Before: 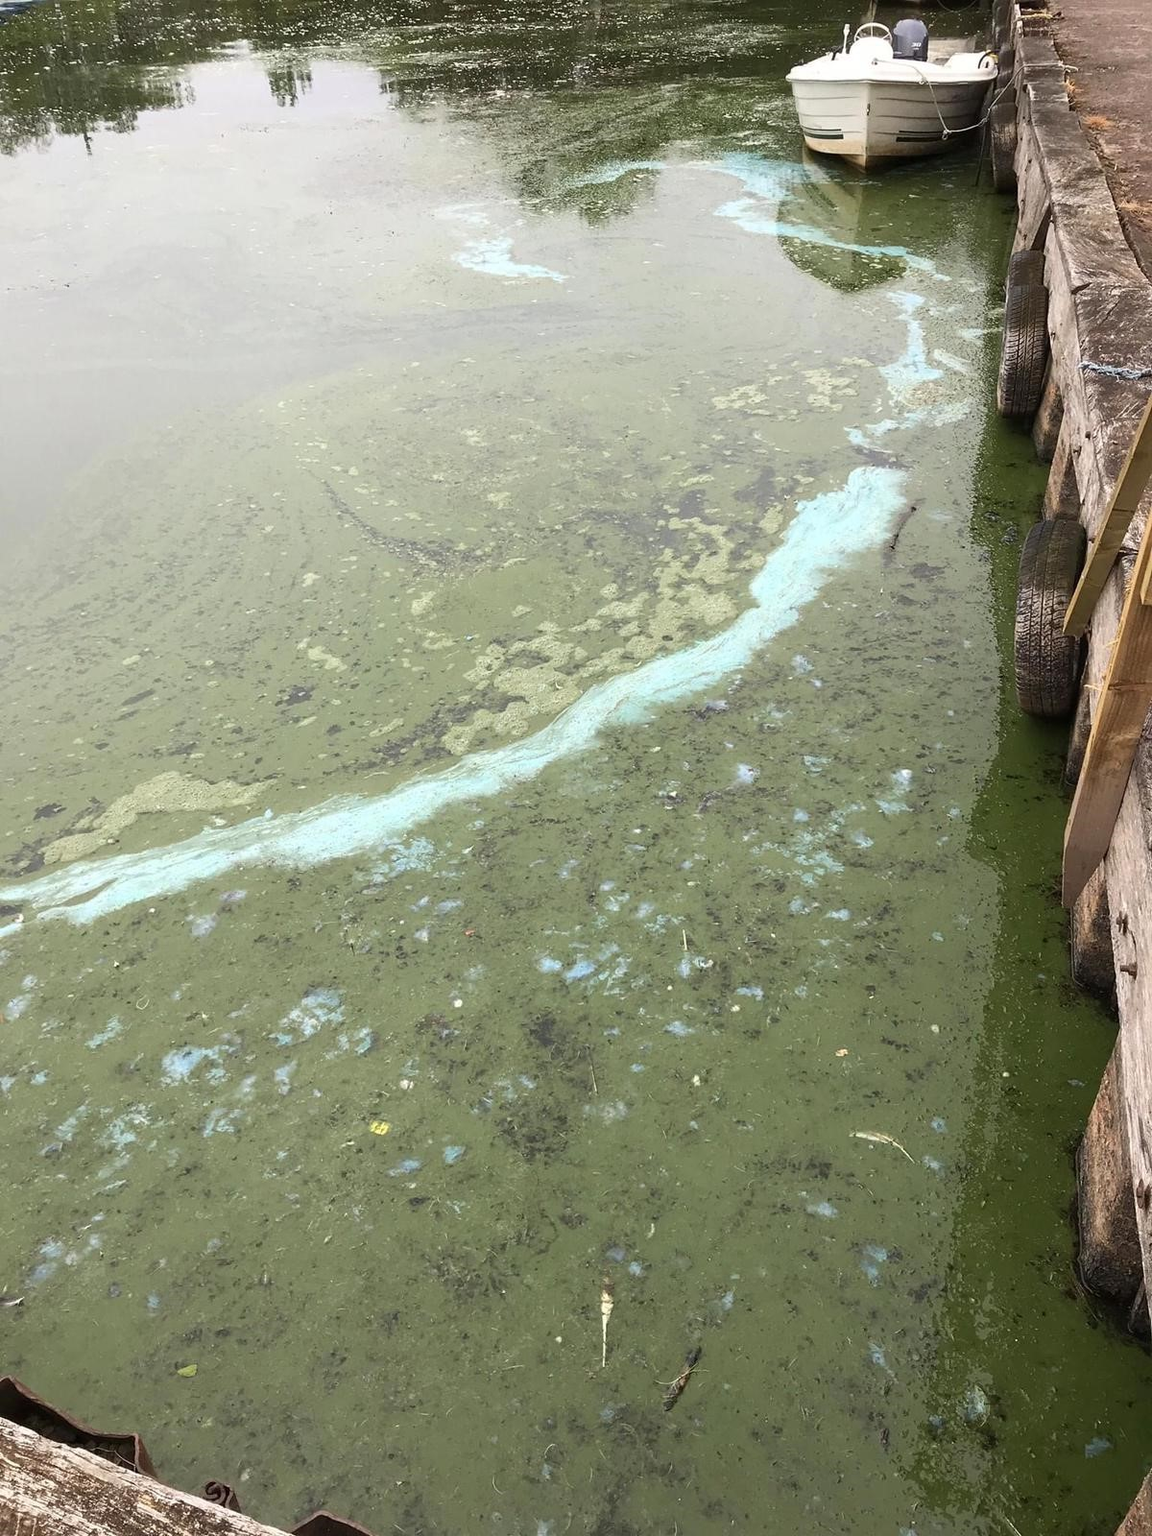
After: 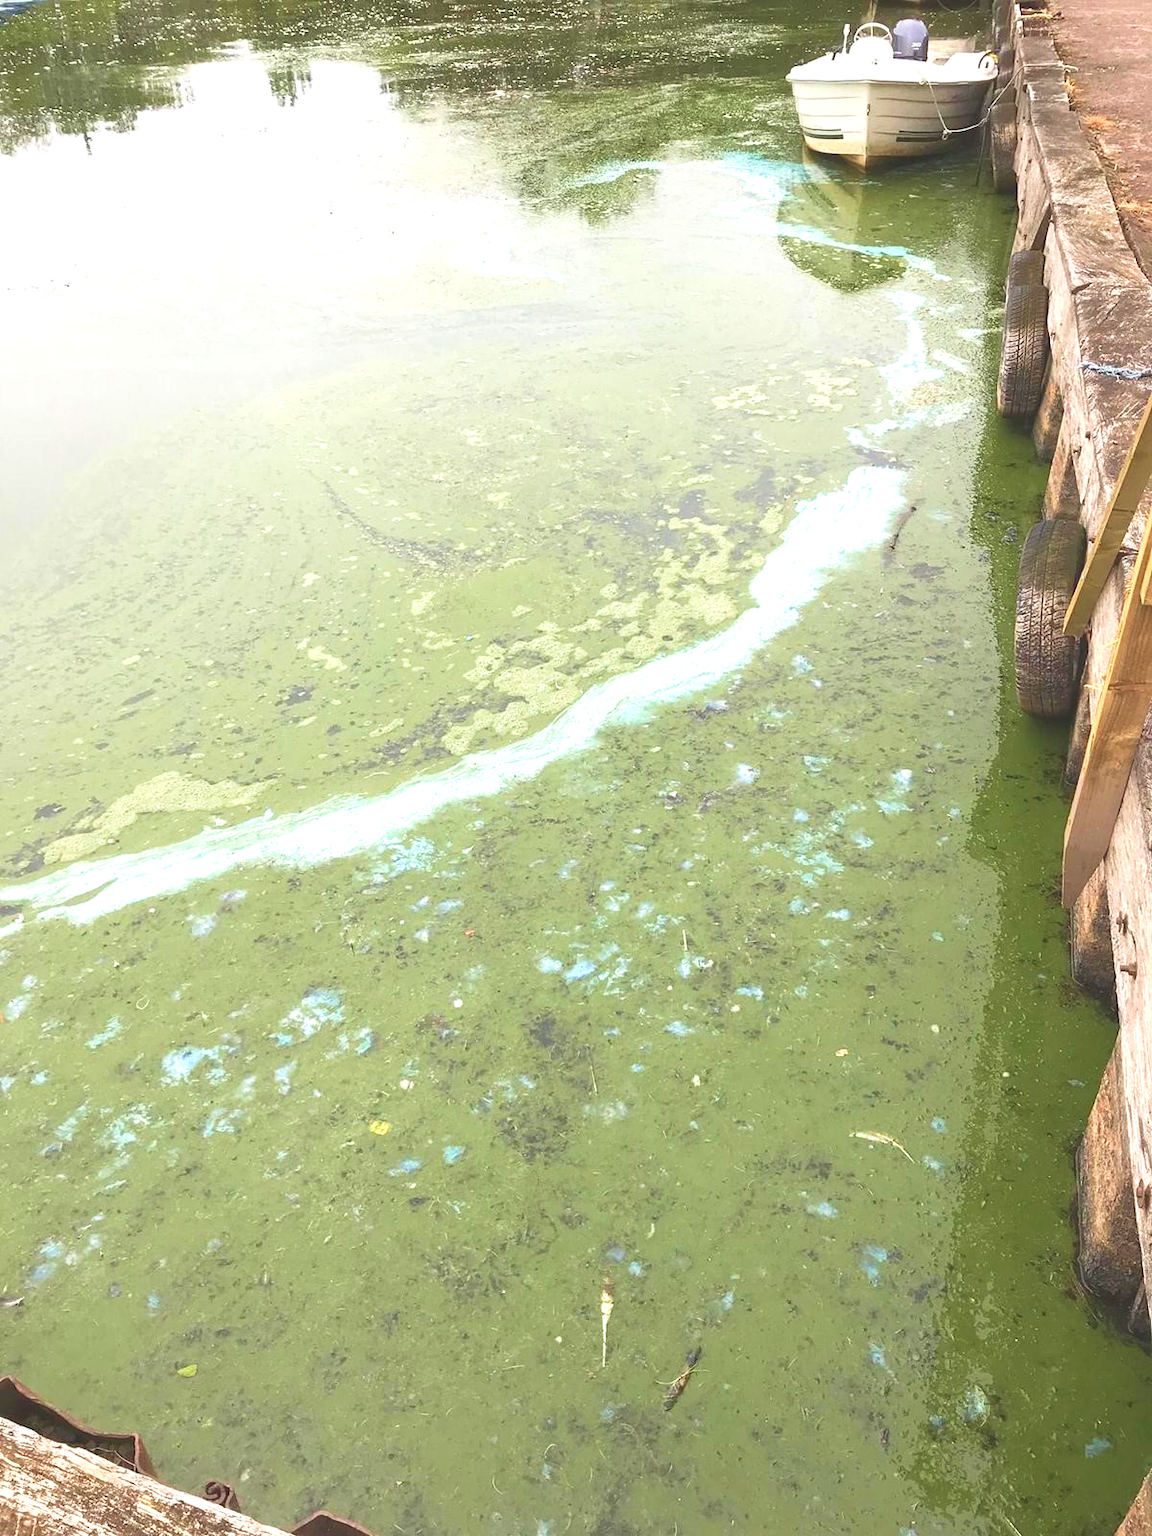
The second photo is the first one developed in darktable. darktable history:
contrast brightness saturation: contrast -0.288
velvia: on, module defaults
exposure: black level correction -0.002, exposure 1.352 EV, compensate highlight preservation false
